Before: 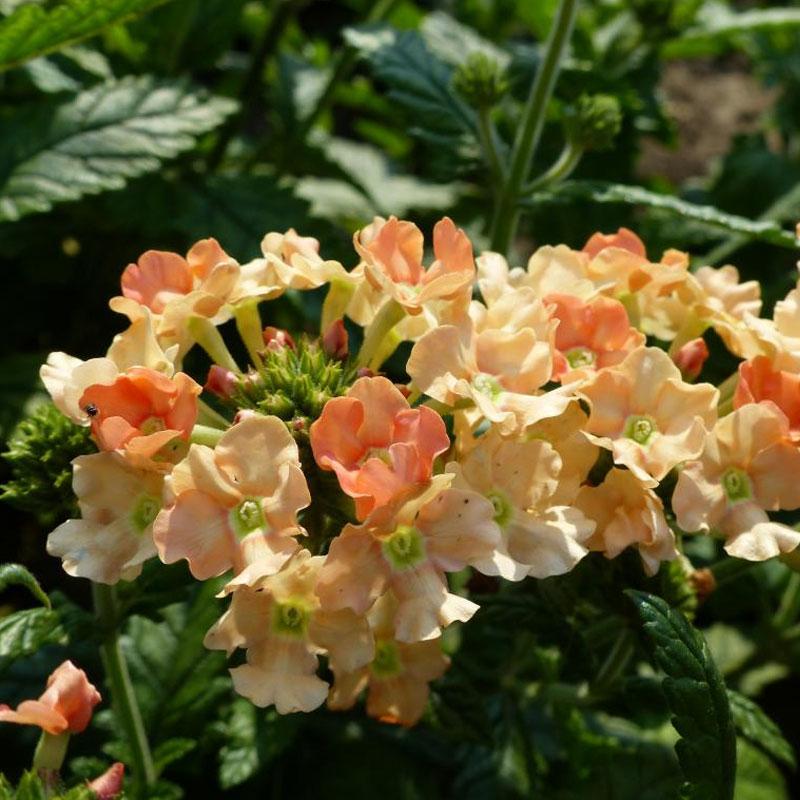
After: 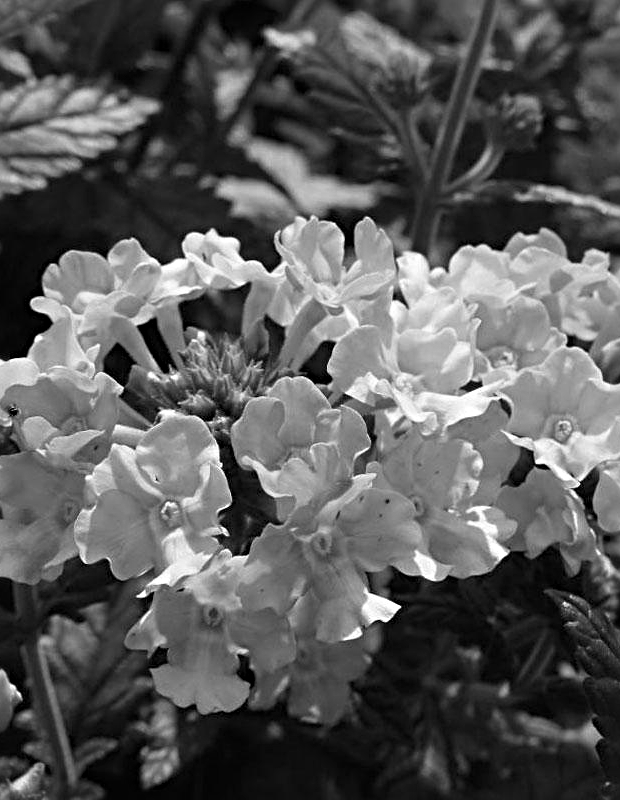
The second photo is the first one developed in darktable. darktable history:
sharpen: radius 3.982
crop: left 9.887%, right 12.603%
color zones: curves: ch0 [(0, 0.613) (0.01, 0.613) (0.245, 0.448) (0.498, 0.529) (0.642, 0.665) (0.879, 0.777) (0.99, 0.613)]; ch1 [(0, 0) (0.143, 0) (0.286, 0) (0.429, 0) (0.571, 0) (0.714, 0) (0.857, 0)]
color correction: highlights a* 39.81, highlights b* 39.7, saturation 0.688
